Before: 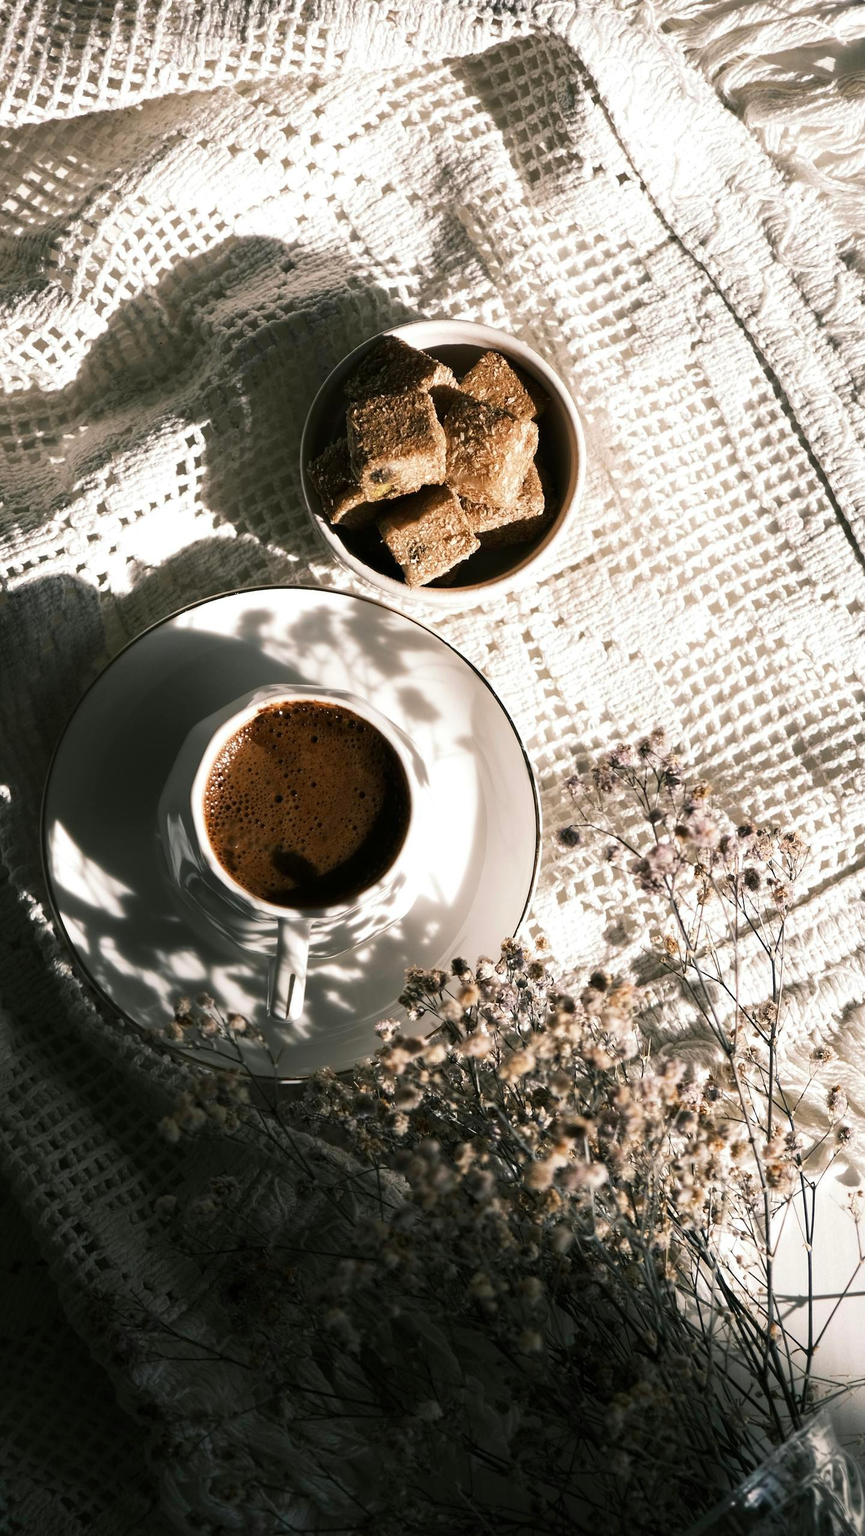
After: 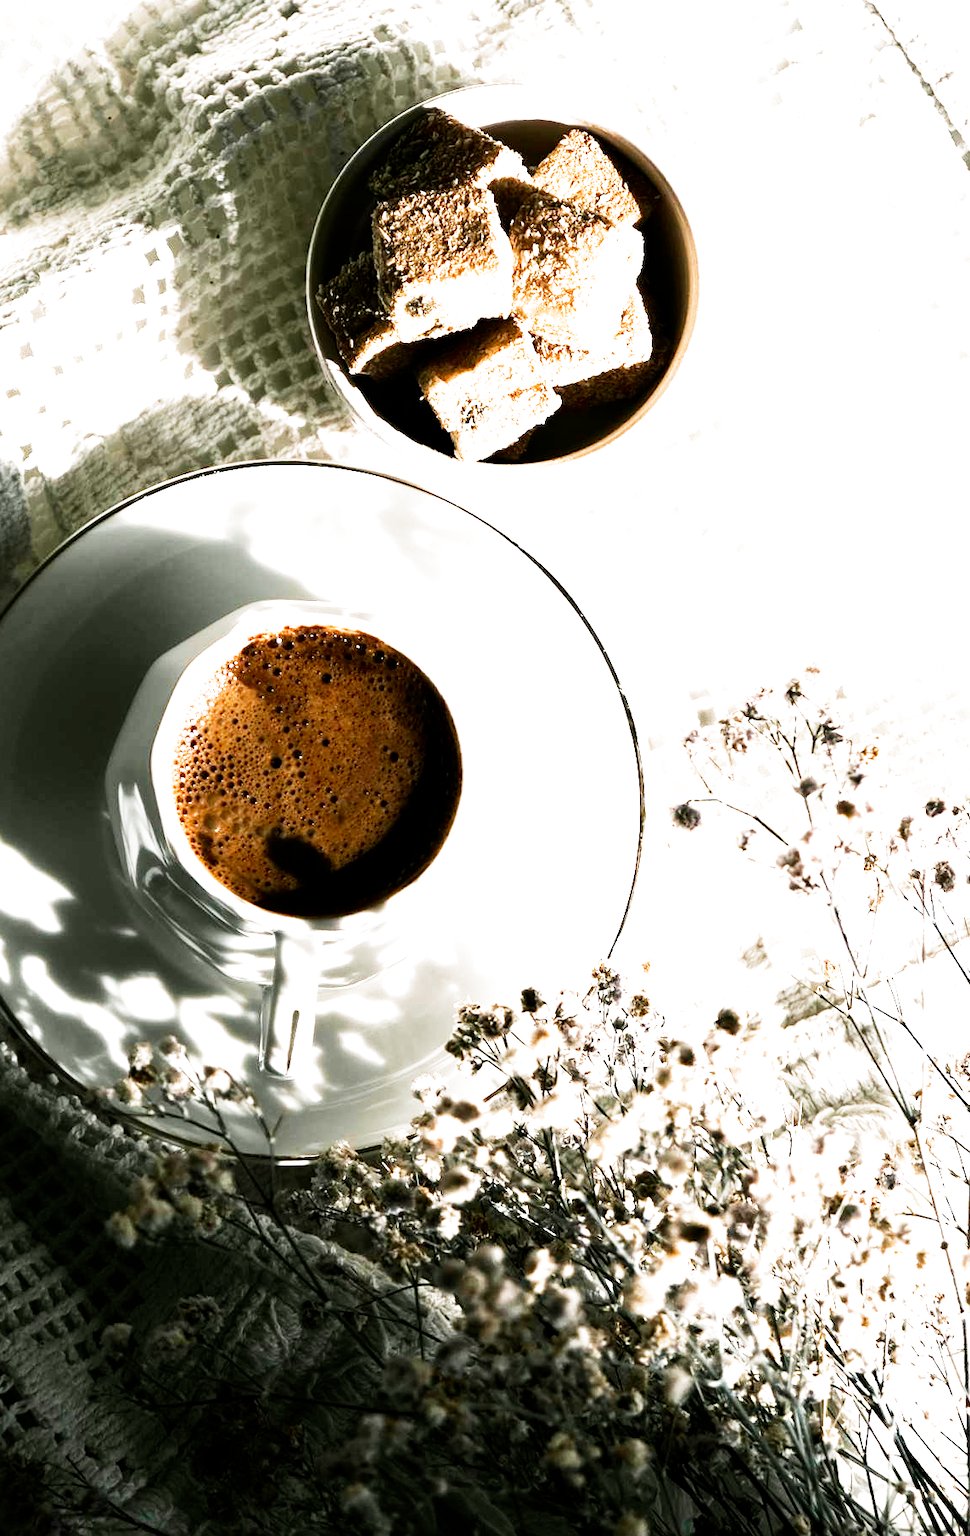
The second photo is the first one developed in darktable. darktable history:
exposure: black level correction 0, exposure 1.379 EV, compensate exposure bias true, compensate highlight preservation false
crop: left 9.712%, top 16.928%, right 10.845%, bottom 12.332%
filmic rgb: middle gray luminance 12.74%, black relative exposure -10.13 EV, white relative exposure 3.47 EV, threshold 6 EV, target black luminance 0%, hardness 5.74, latitude 44.69%, contrast 1.221, highlights saturation mix 5%, shadows ↔ highlights balance 26.78%, add noise in highlights 0, preserve chrominance no, color science v3 (2019), use custom middle-gray values true, iterations of high-quality reconstruction 0, contrast in highlights soft, enable highlight reconstruction true
tone equalizer: -8 EV -0.75 EV, -7 EV -0.7 EV, -6 EV -0.6 EV, -5 EV -0.4 EV, -3 EV 0.4 EV, -2 EV 0.6 EV, -1 EV 0.7 EV, +0 EV 0.75 EV, edges refinement/feathering 500, mask exposure compensation -1.57 EV, preserve details no
